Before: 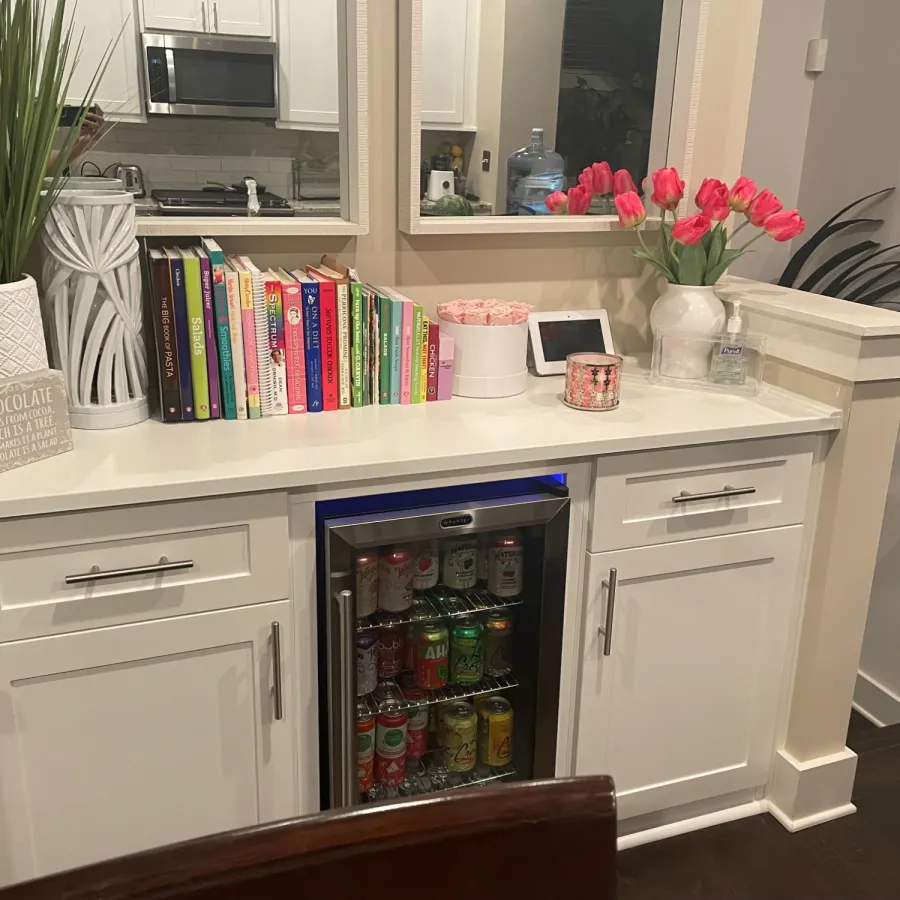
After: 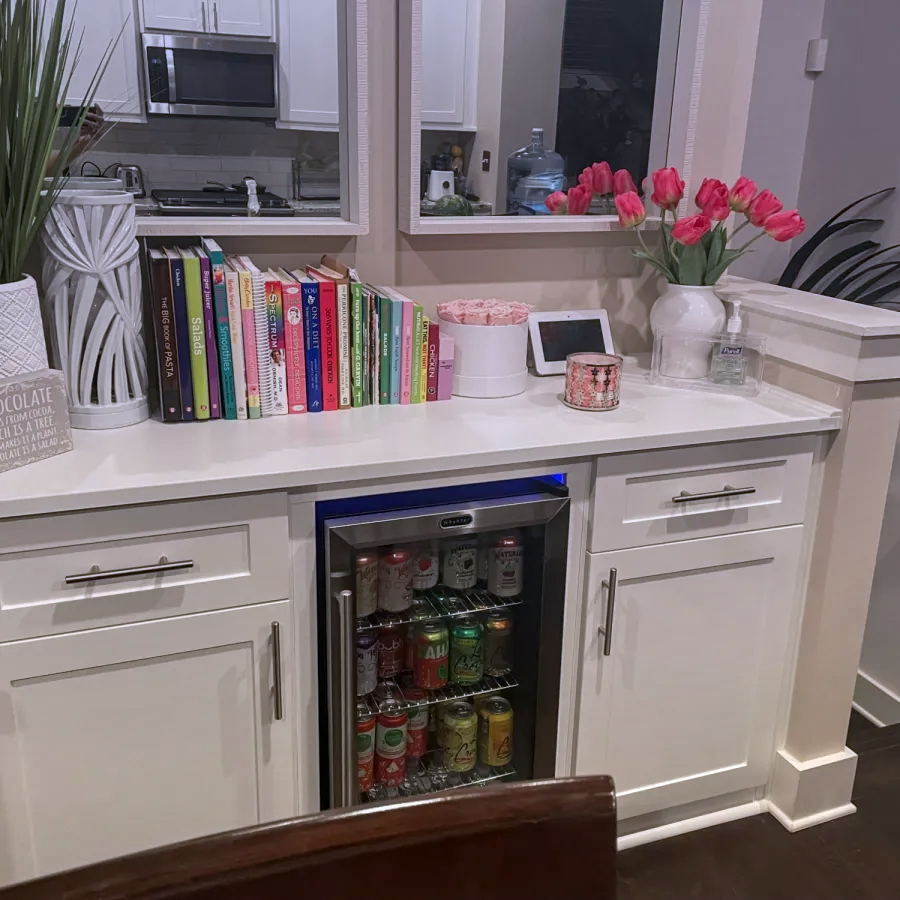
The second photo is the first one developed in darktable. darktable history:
graduated density: hue 238.83°, saturation 50%
color calibration: illuminant as shot in camera, x 0.358, y 0.373, temperature 4628.91 K
local contrast: on, module defaults
